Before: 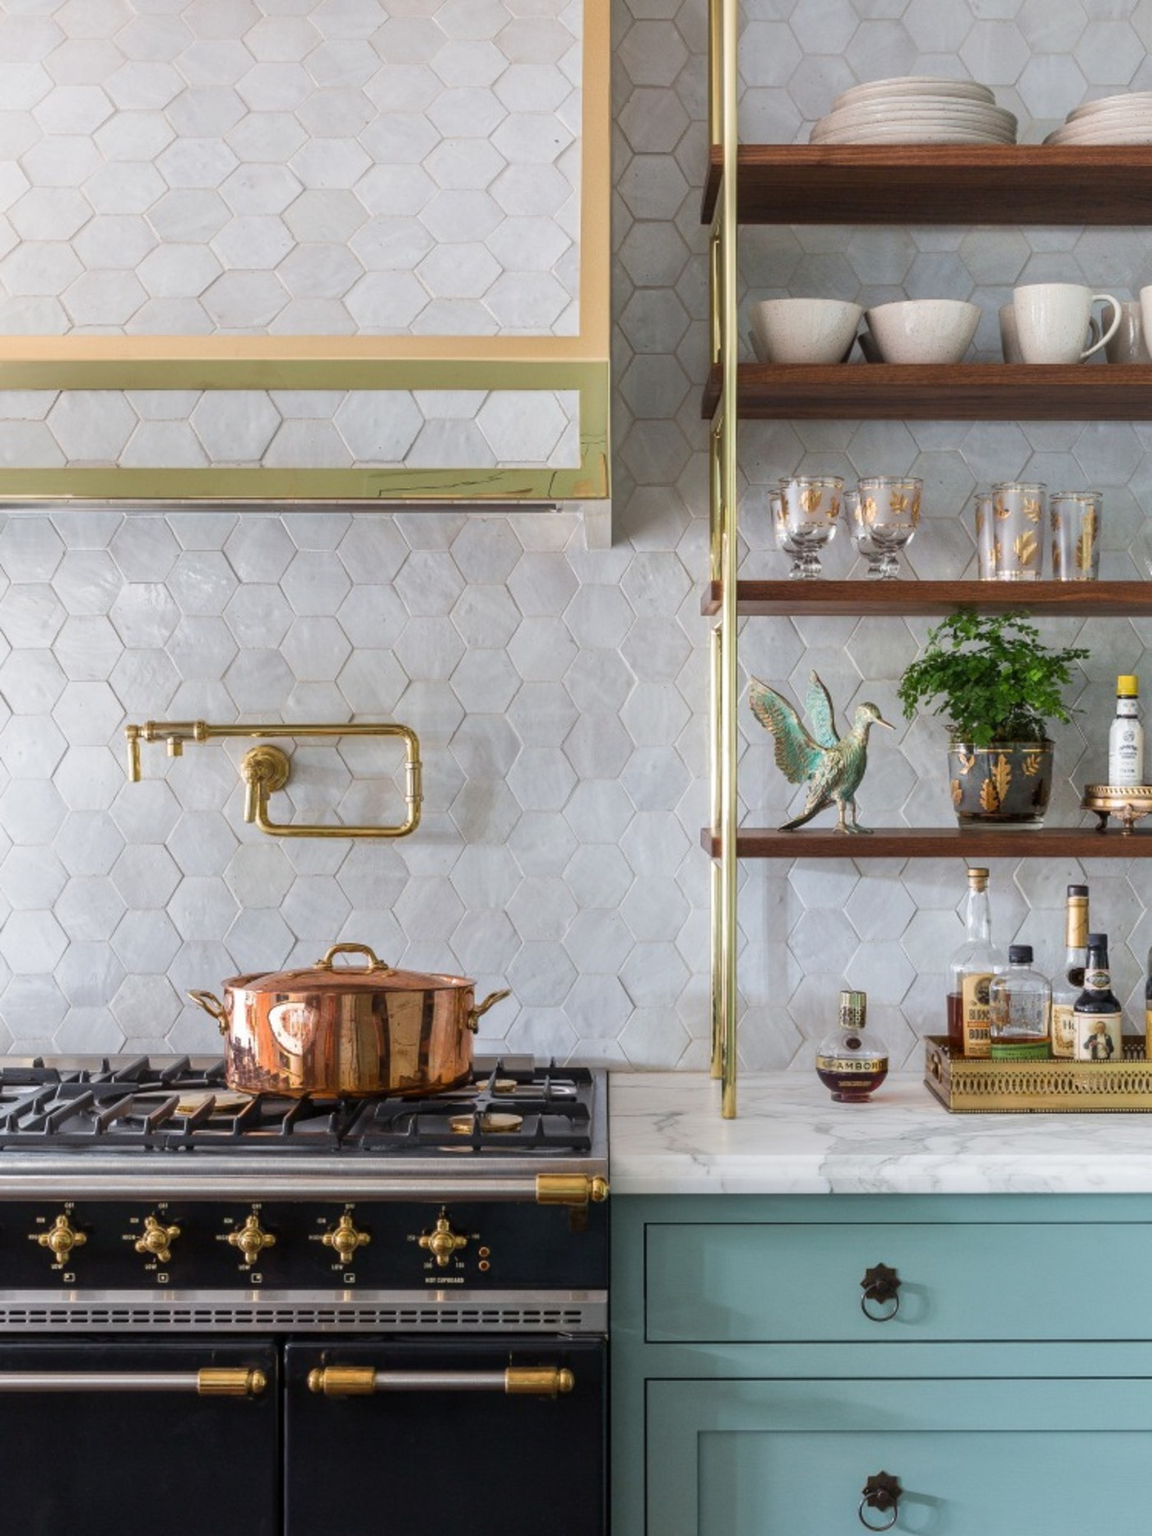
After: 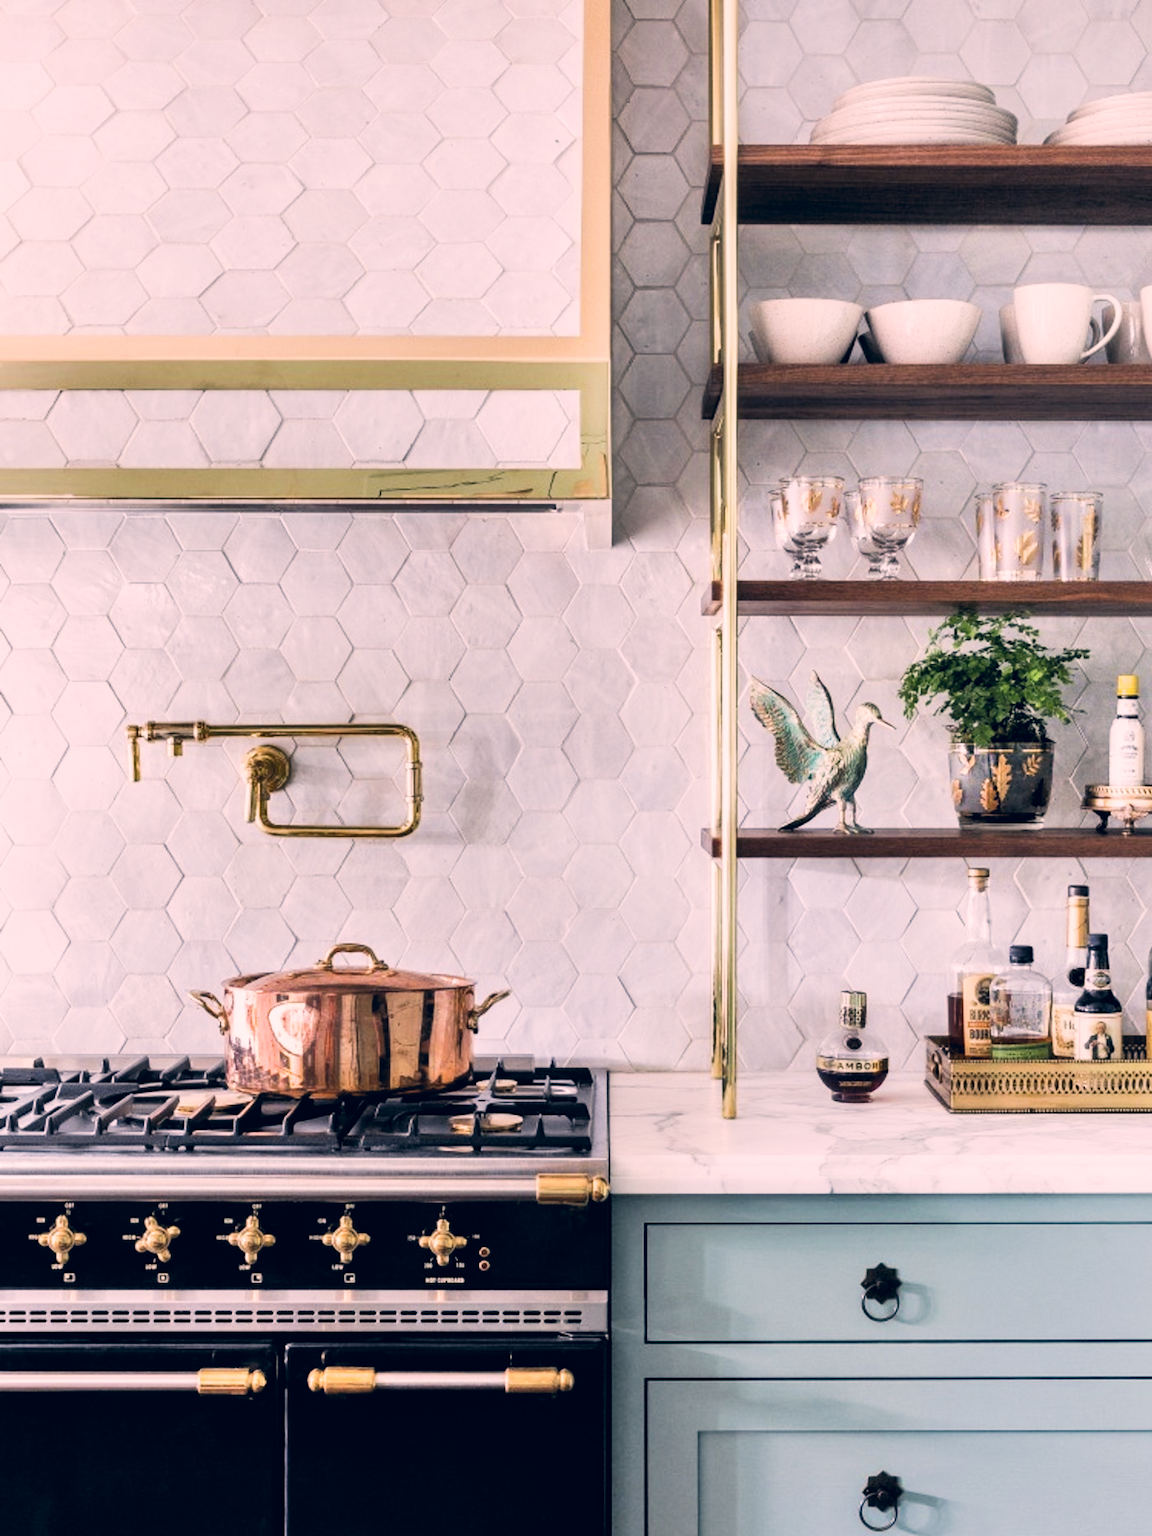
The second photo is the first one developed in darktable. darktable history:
exposure: black level correction 0, exposure 0.95 EV, compensate exposure bias true, compensate highlight preservation false
filmic rgb: black relative exposure -5 EV, hardness 2.88, contrast 1.4, highlights saturation mix -30%
shadows and highlights: soften with gaussian
color correction: highlights a* 14.46, highlights b* 5.85, shadows a* -5.53, shadows b* -15.24, saturation 0.85
